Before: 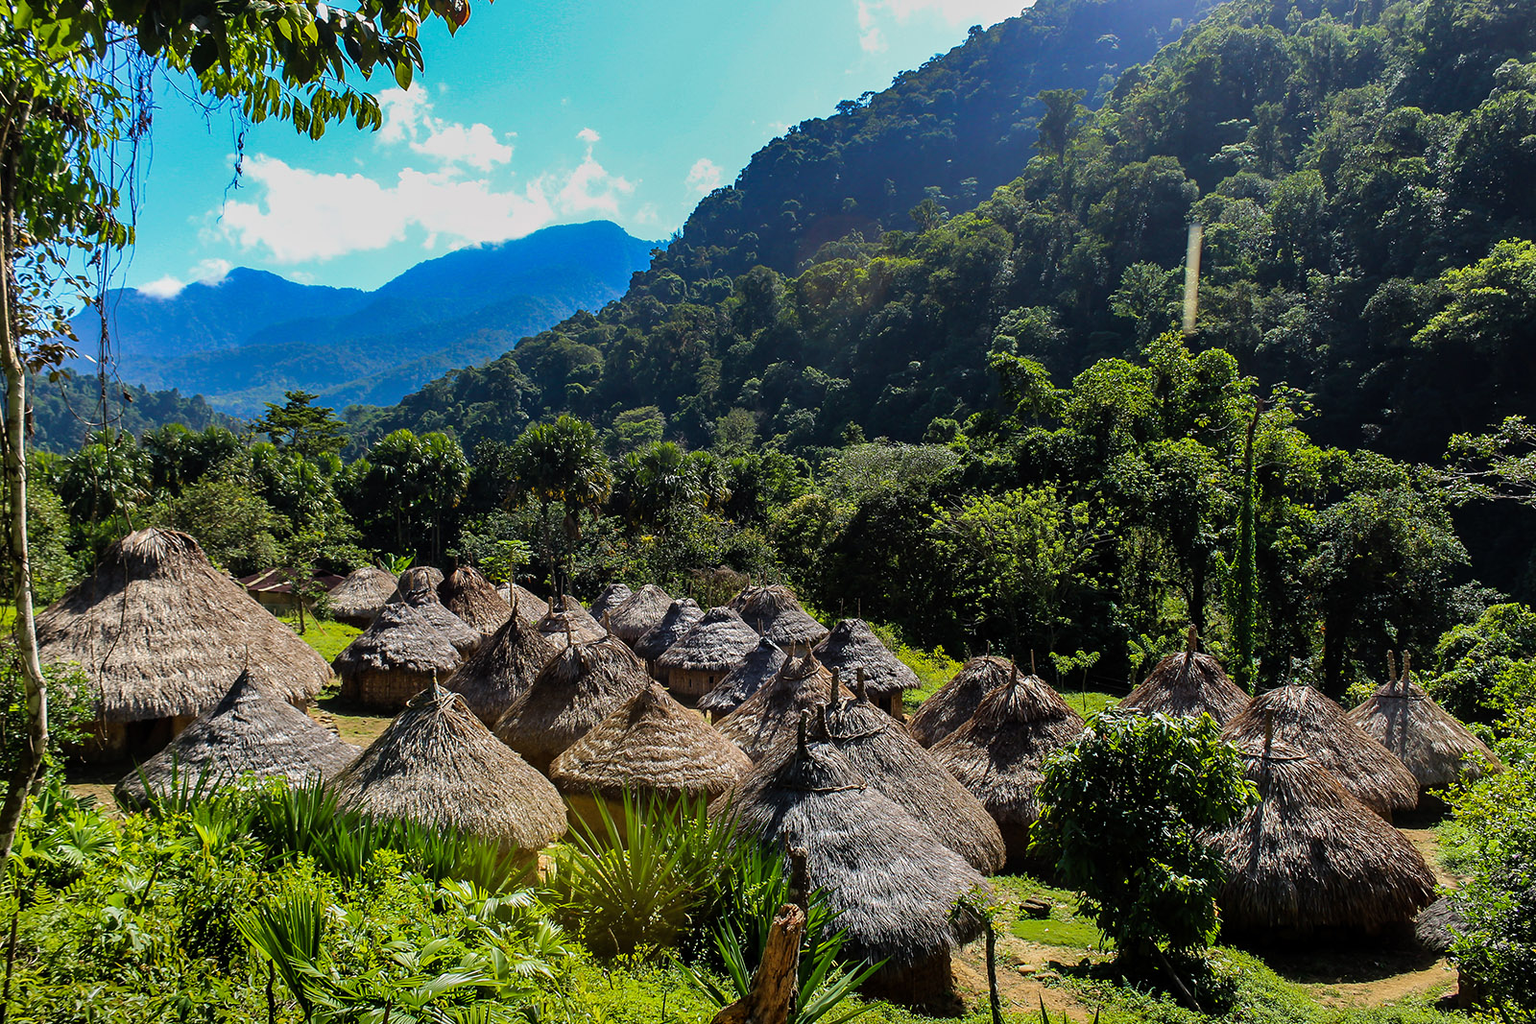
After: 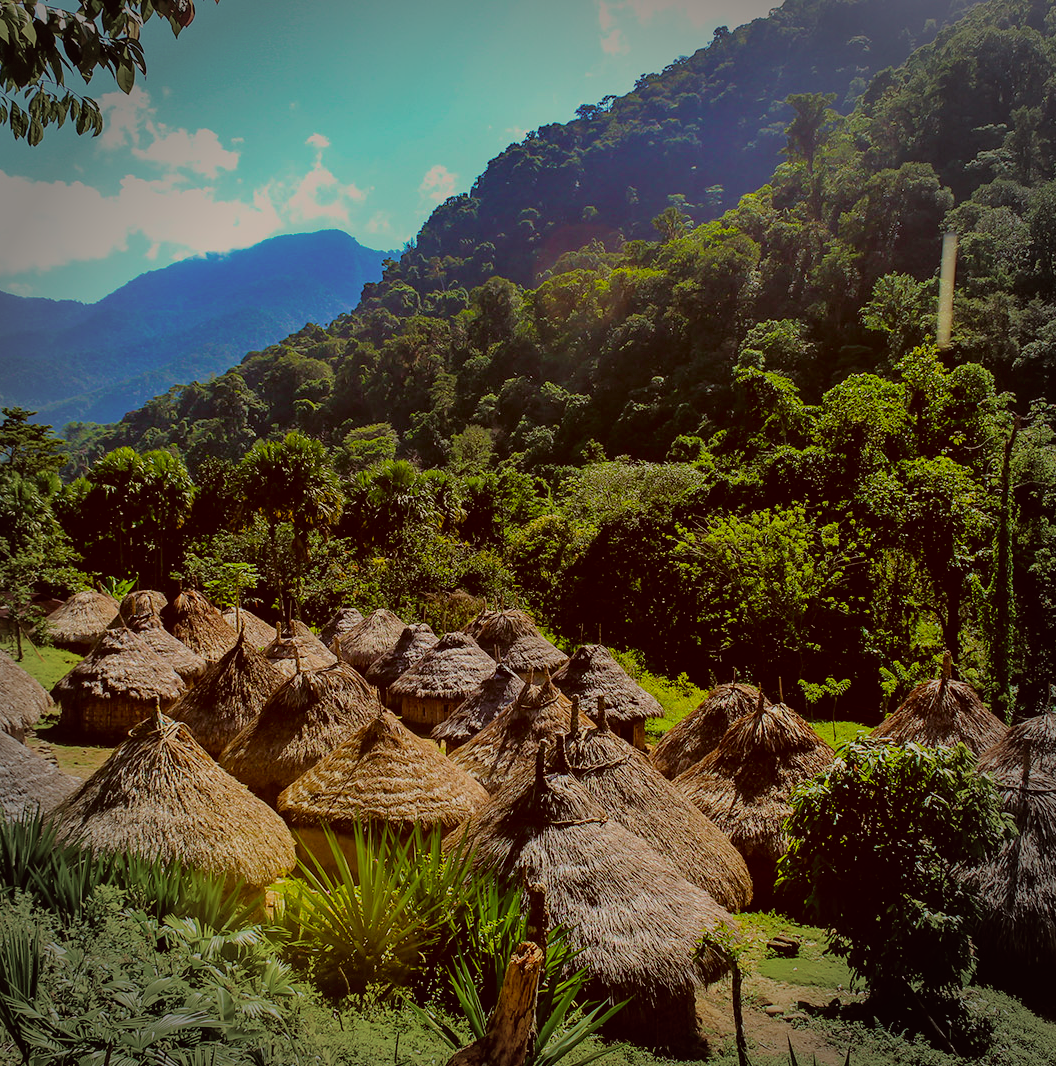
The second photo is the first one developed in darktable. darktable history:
crop and rotate: left 18.442%, right 15.508%
vignetting: fall-off radius 31.48%, brightness -0.472
velvia: on, module defaults
color balance: mode lift, gamma, gain (sRGB), lift [1, 1.049, 1, 1]
color balance rgb: perceptual saturation grading › global saturation 25%, global vibrance 20%
color correction: highlights a* -0.482, highlights b* 0.161, shadows a* 4.66, shadows b* 20.72
filmic rgb: black relative exposure -6.59 EV, white relative exposure 4.71 EV, hardness 3.13, contrast 0.805
